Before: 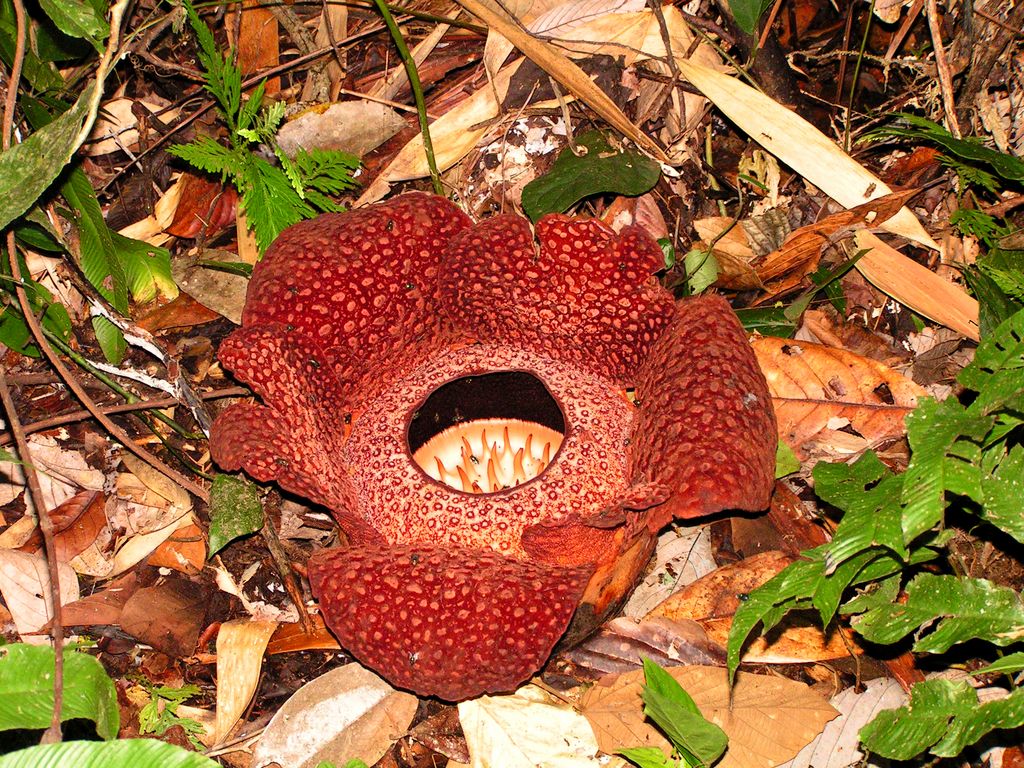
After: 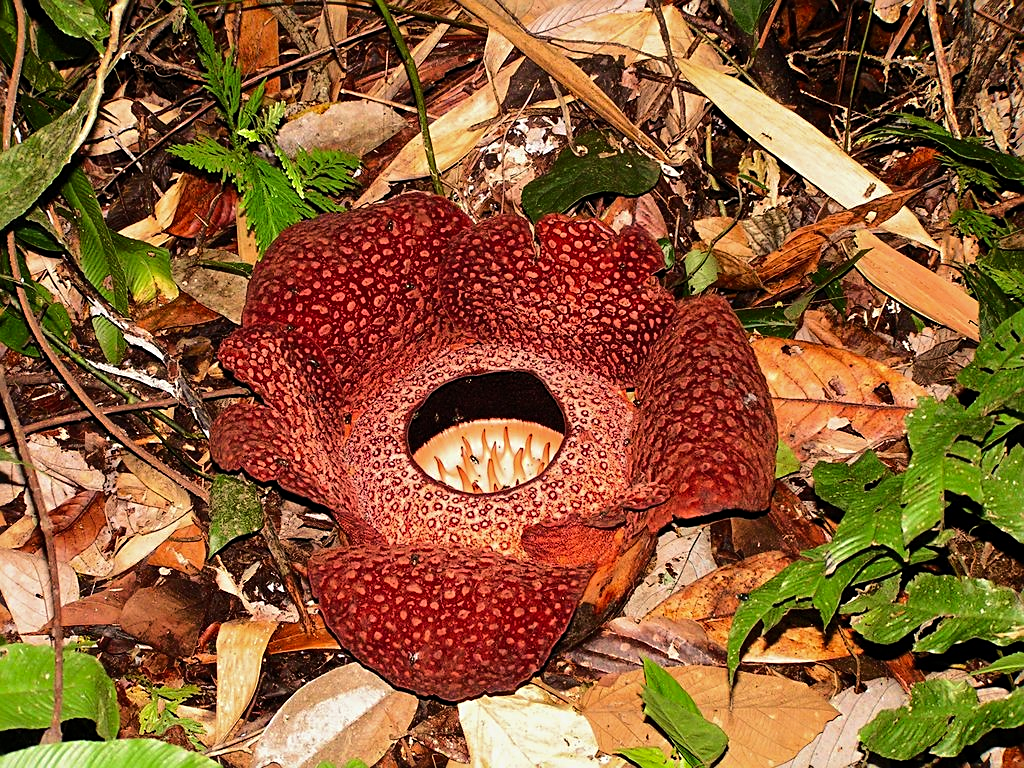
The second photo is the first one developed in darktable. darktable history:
base curve: curves: ch0 [(0, 0) (0.073, 0.04) (0.157, 0.139) (0.492, 0.492) (0.758, 0.758) (1, 1)]
shadows and highlights: shadows -20.23, white point adjustment -2.01, highlights -35.11
sharpen: on, module defaults
tone curve: preserve colors none
